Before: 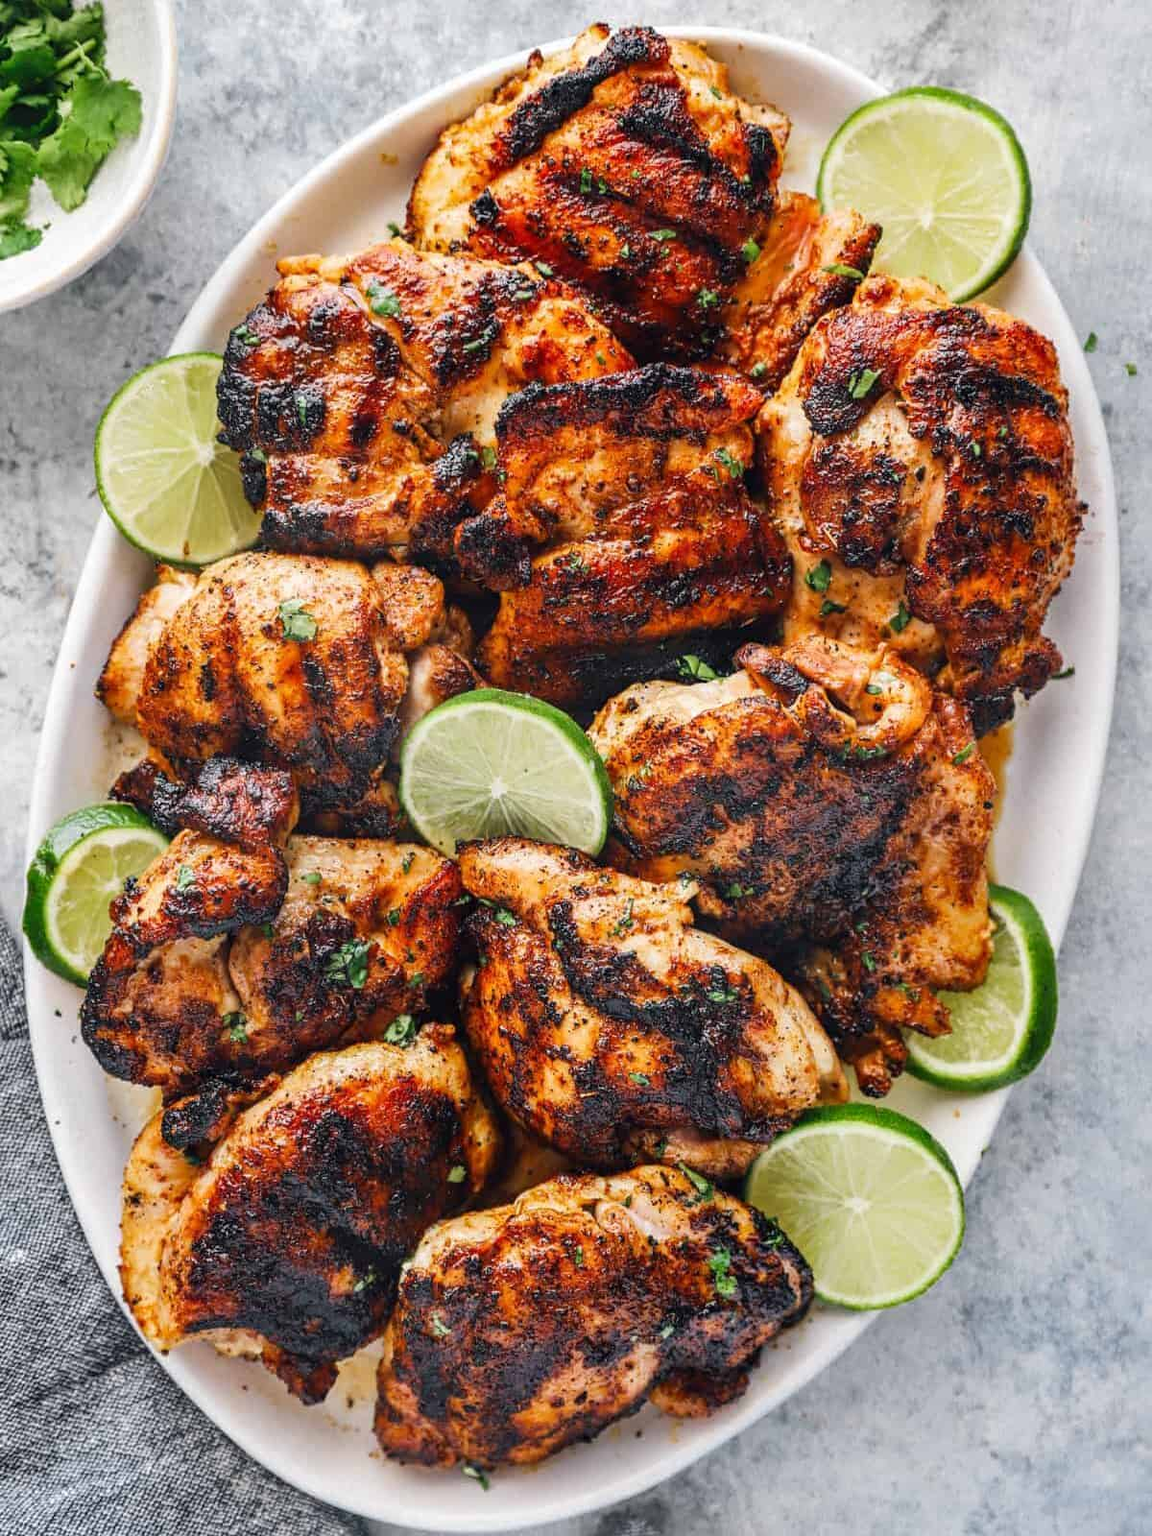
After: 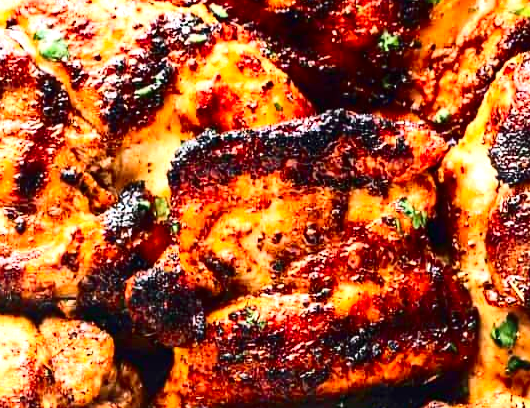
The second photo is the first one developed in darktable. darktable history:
crop: left 29.06%, top 16.823%, right 26.711%, bottom 57.674%
contrast brightness saturation: contrast 0.314, brightness -0.072, saturation 0.166
exposure: black level correction 0, exposure 0.948 EV, compensate exposure bias true, compensate highlight preservation false
